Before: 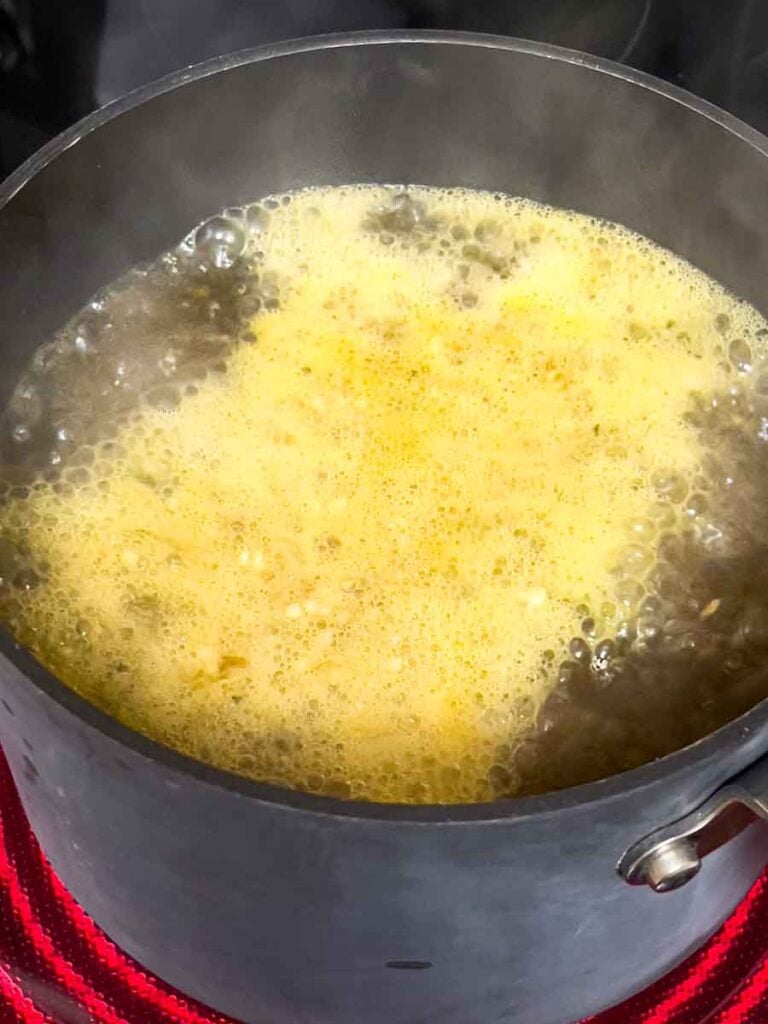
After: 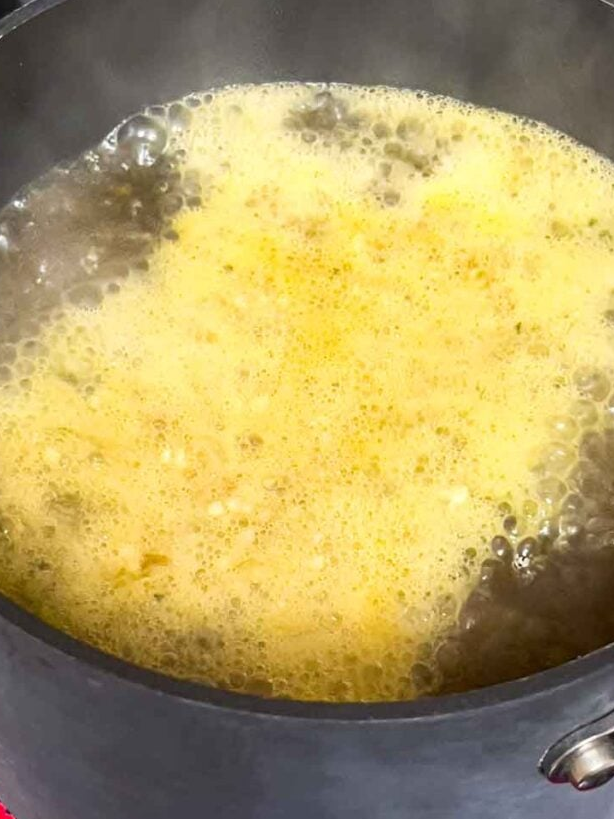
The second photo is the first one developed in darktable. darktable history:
crop and rotate: left 10.17%, top 10.006%, right 9.845%, bottom 9.924%
